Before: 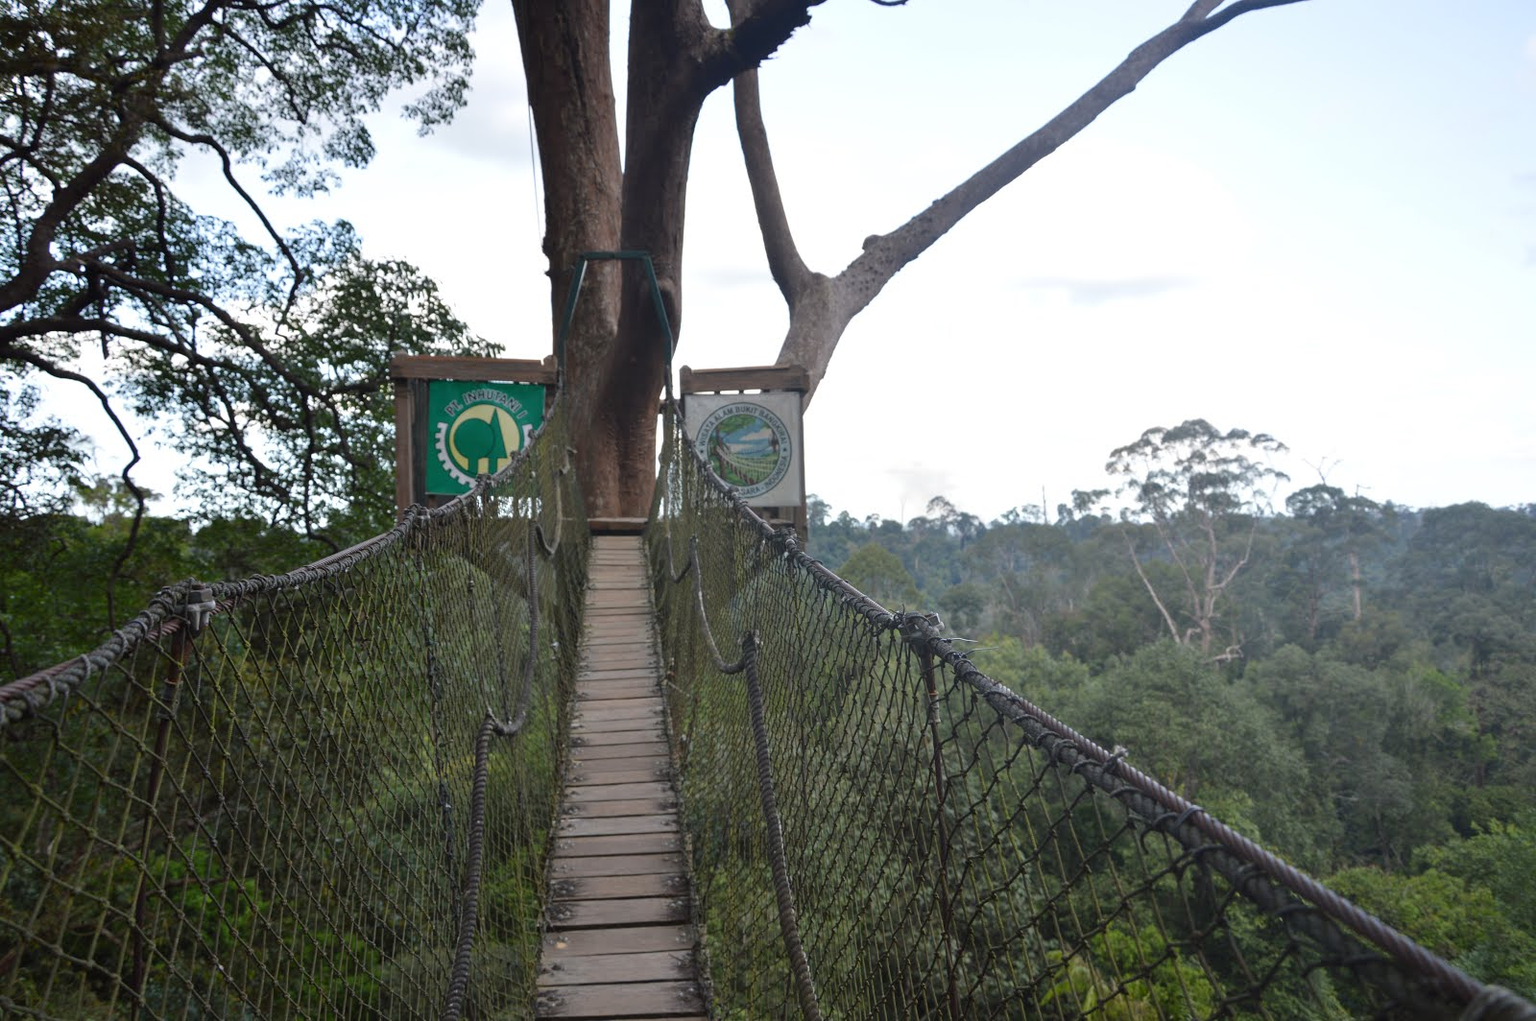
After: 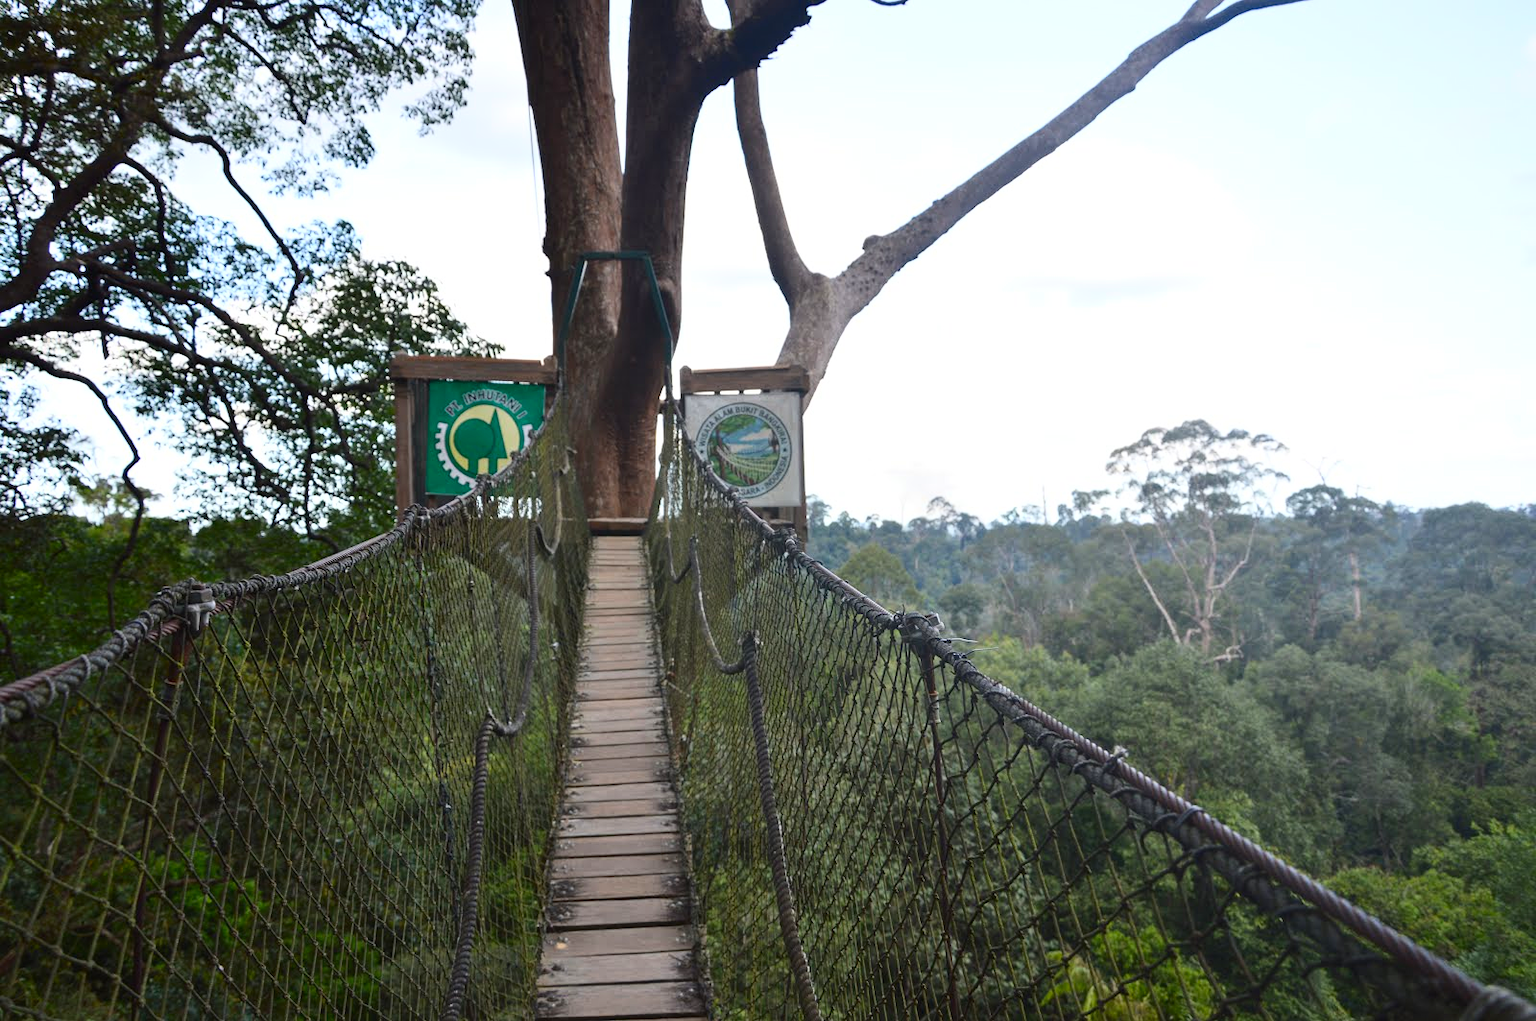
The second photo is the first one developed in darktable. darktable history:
white balance: red 1, blue 1
contrast brightness saturation: contrast 0.23, brightness 0.1, saturation 0.29
